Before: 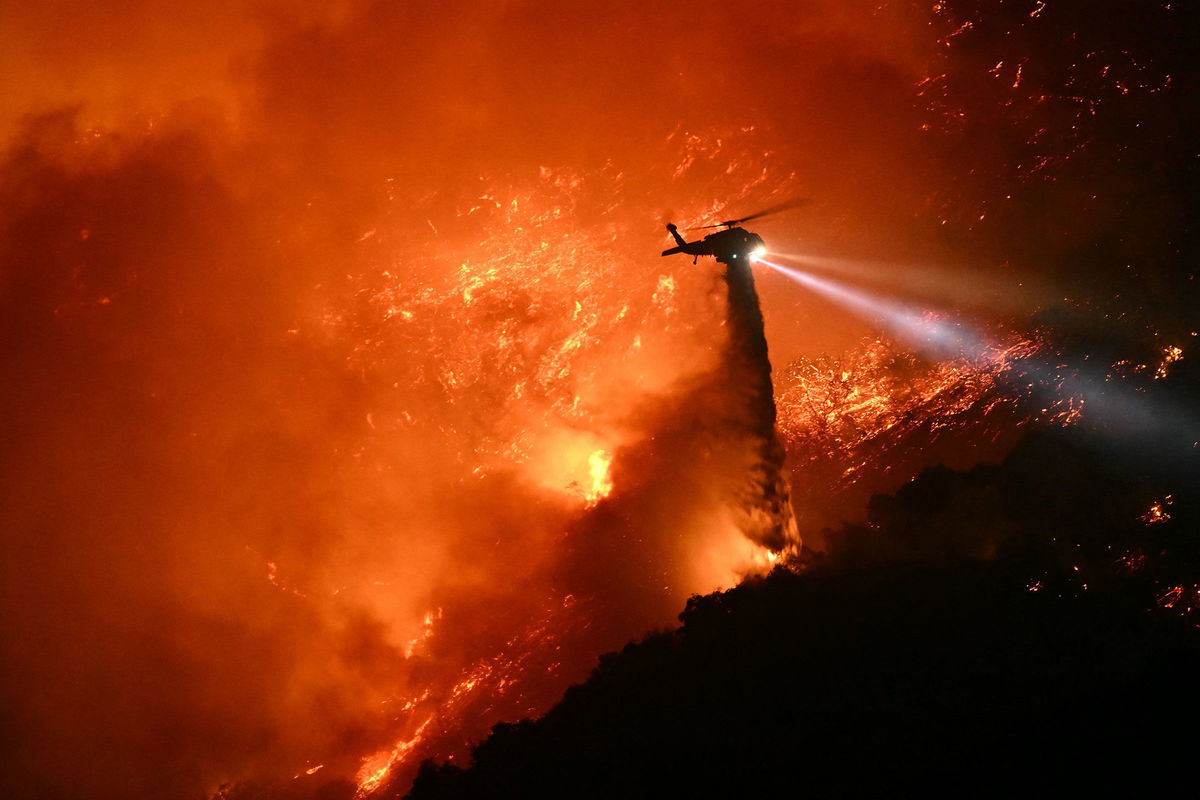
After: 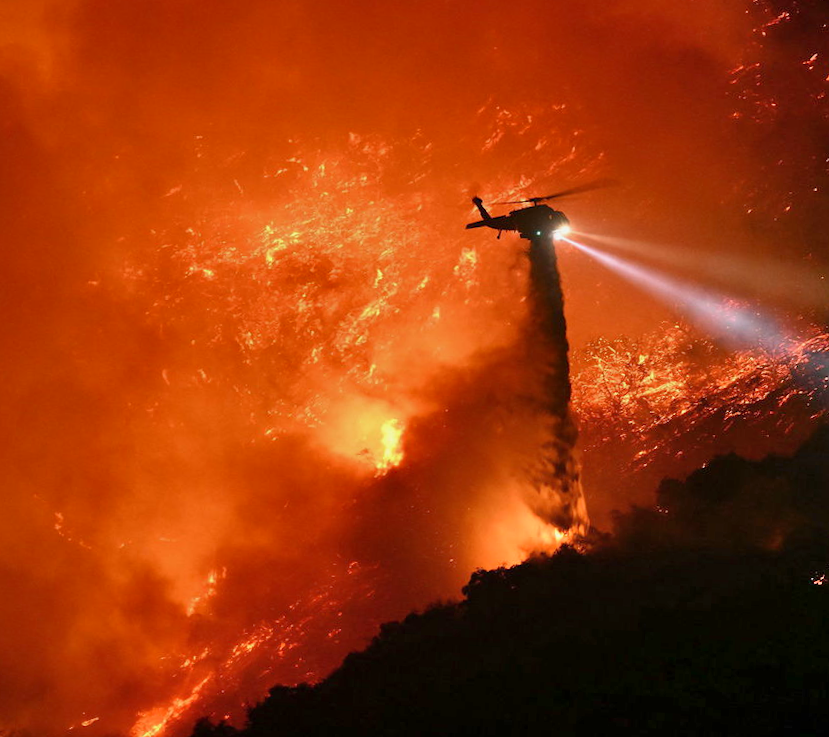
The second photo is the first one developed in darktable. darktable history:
crop and rotate: angle -3.27°, left 14.277%, top 0.028%, right 10.766%, bottom 0.028%
rgb curve: curves: ch0 [(0, 0) (0.053, 0.068) (0.122, 0.128) (1, 1)]
shadows and highlights: white point adjustment -3.64, highlights -63.34, highlights color adjustment 42%, soften with gaussian
